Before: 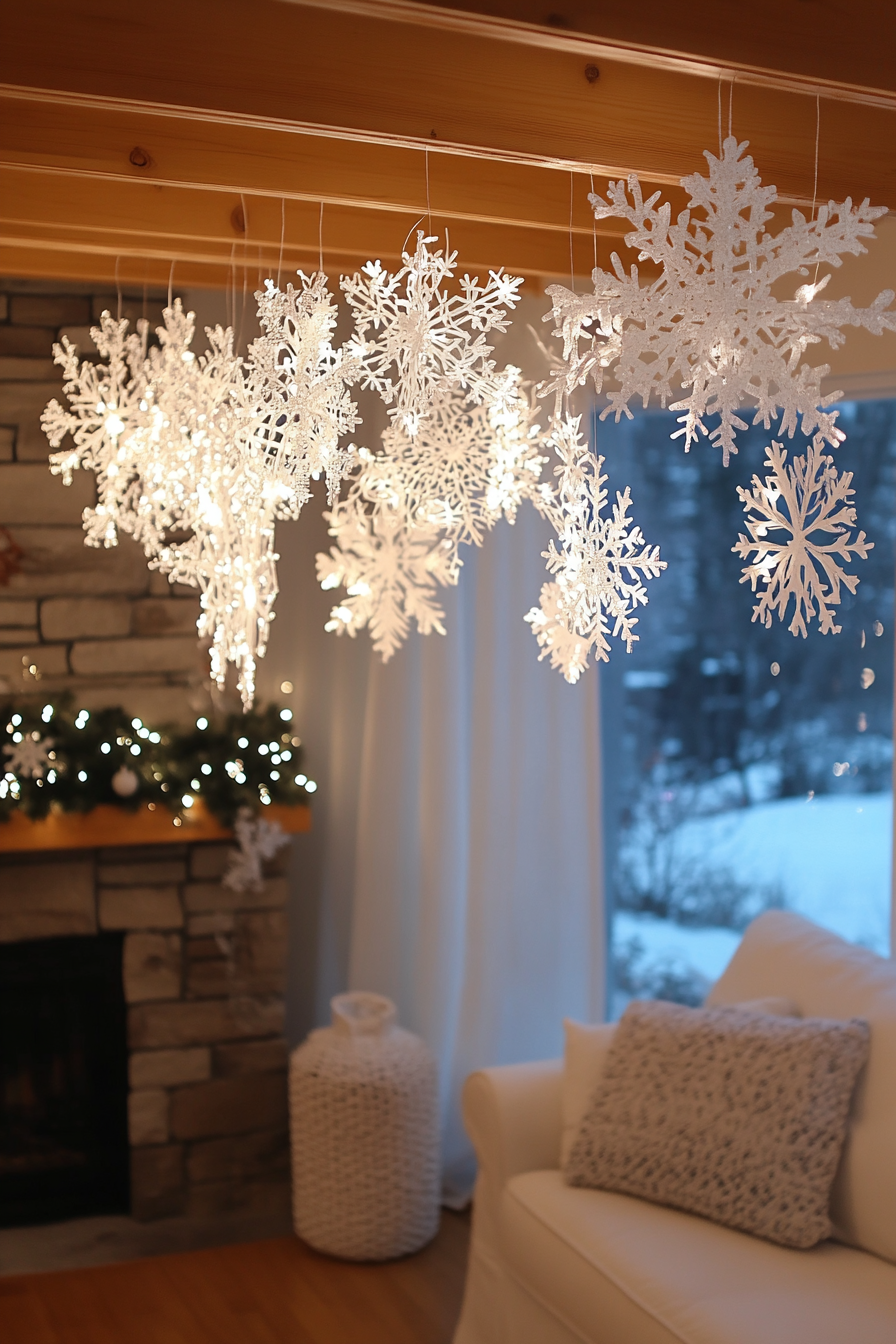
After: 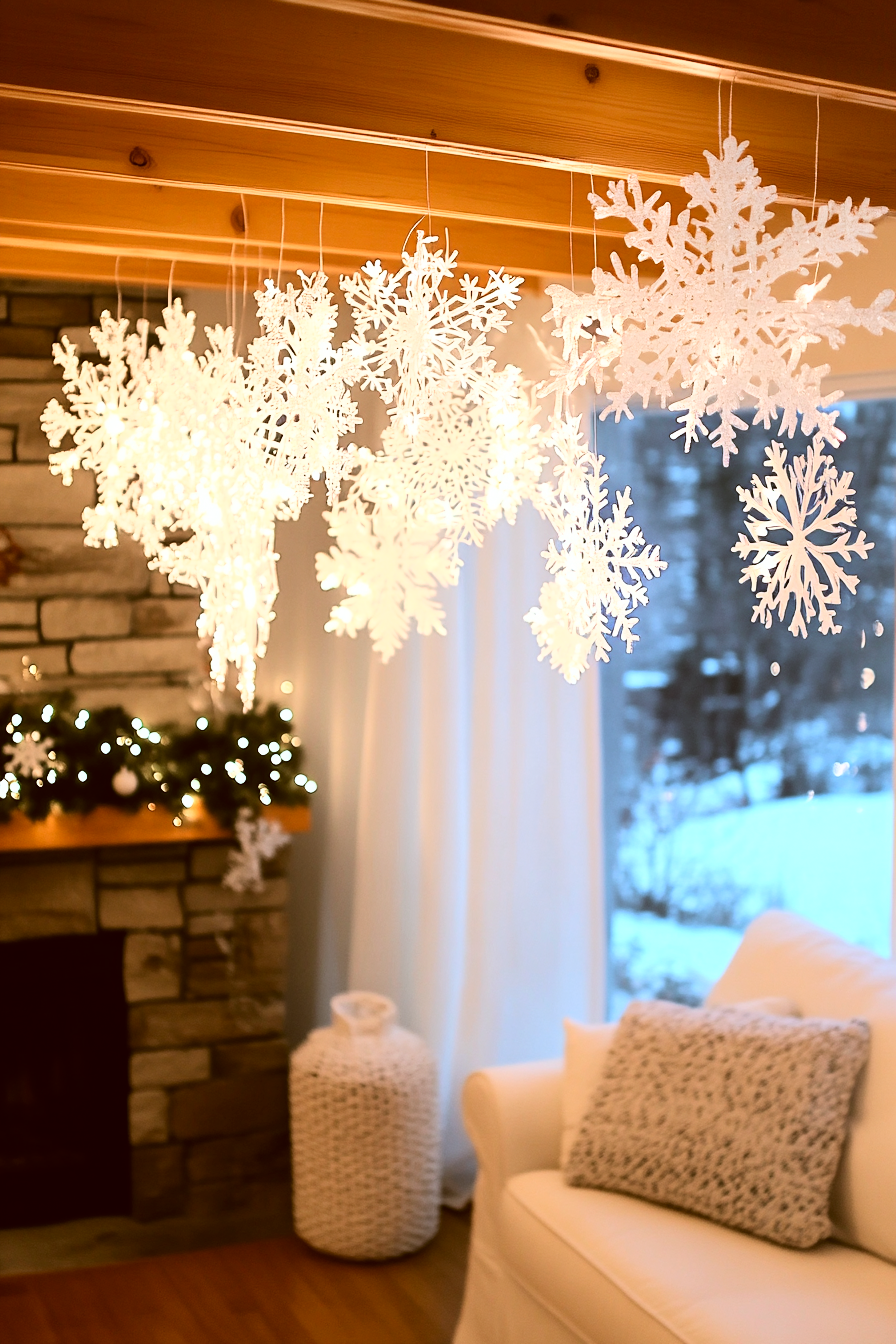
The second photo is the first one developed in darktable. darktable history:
color correction: highlights a* -0.516, highlights b* 0.156, shadows a* 4.48, shadows b* 20.76
base curve: curves: ch0 [(0, 0) (0.007, 0.004) (0.027, 0.03) (0.046, 0.07) (0.207, 0.54) (0.442, 0.872) (0.673, 0.972) (1, 1)]
